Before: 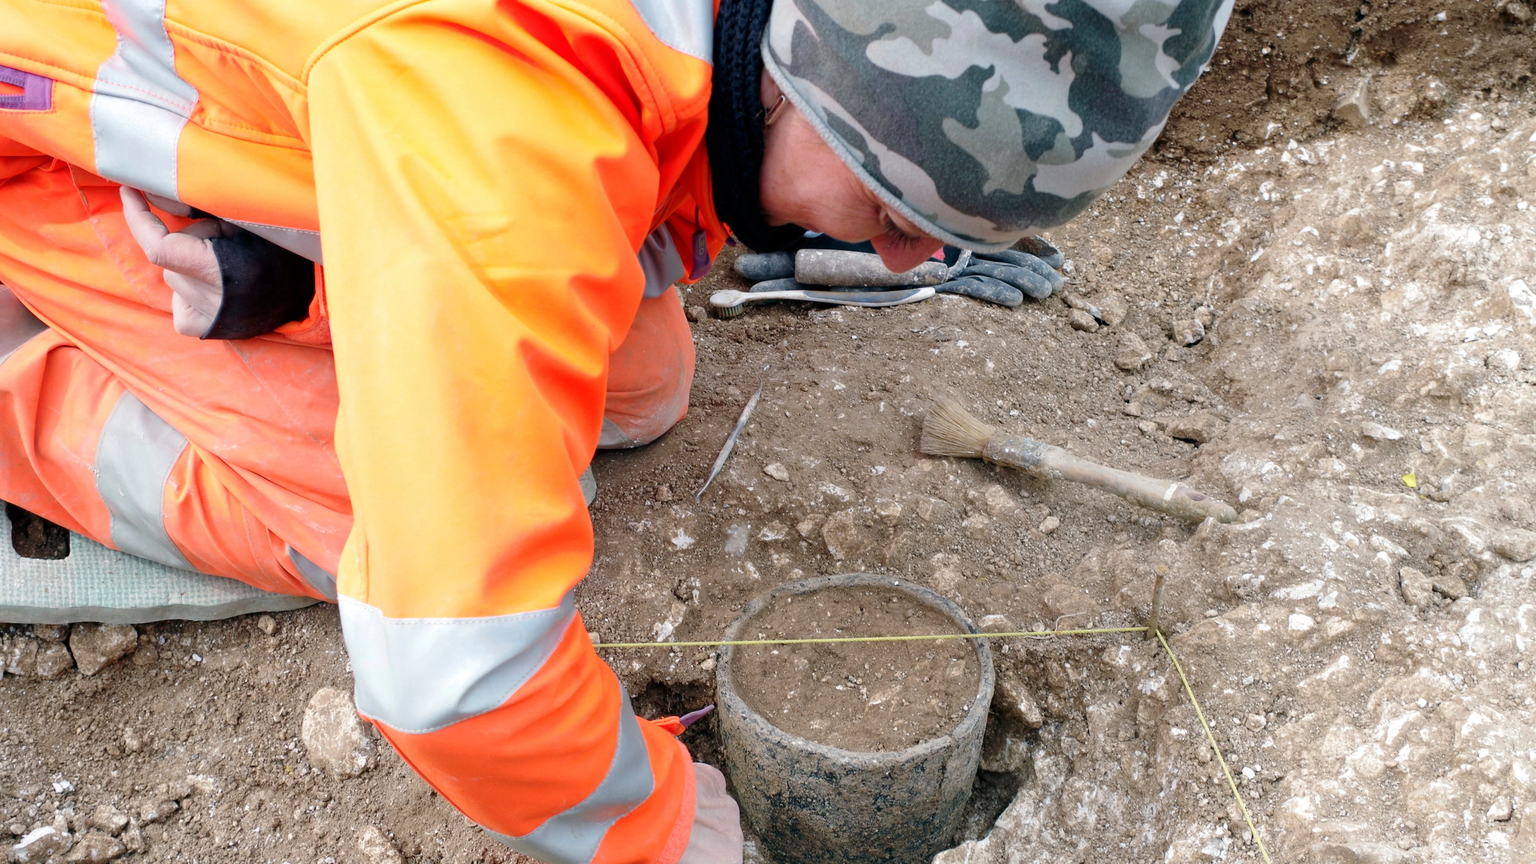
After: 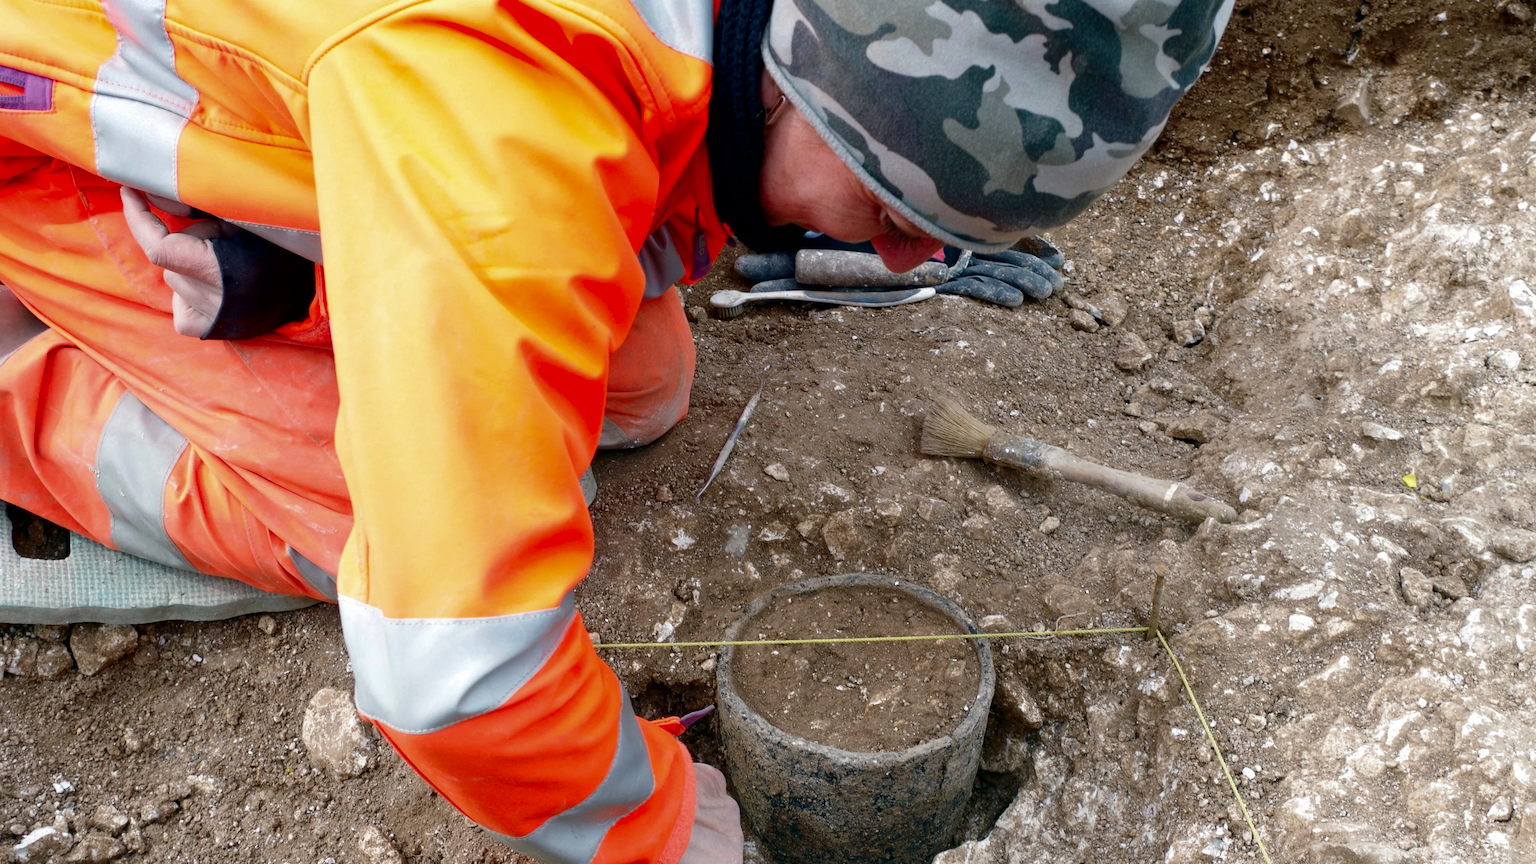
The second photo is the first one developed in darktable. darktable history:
contrast brightness saturation: brightness -0.211, saturation 0.085
